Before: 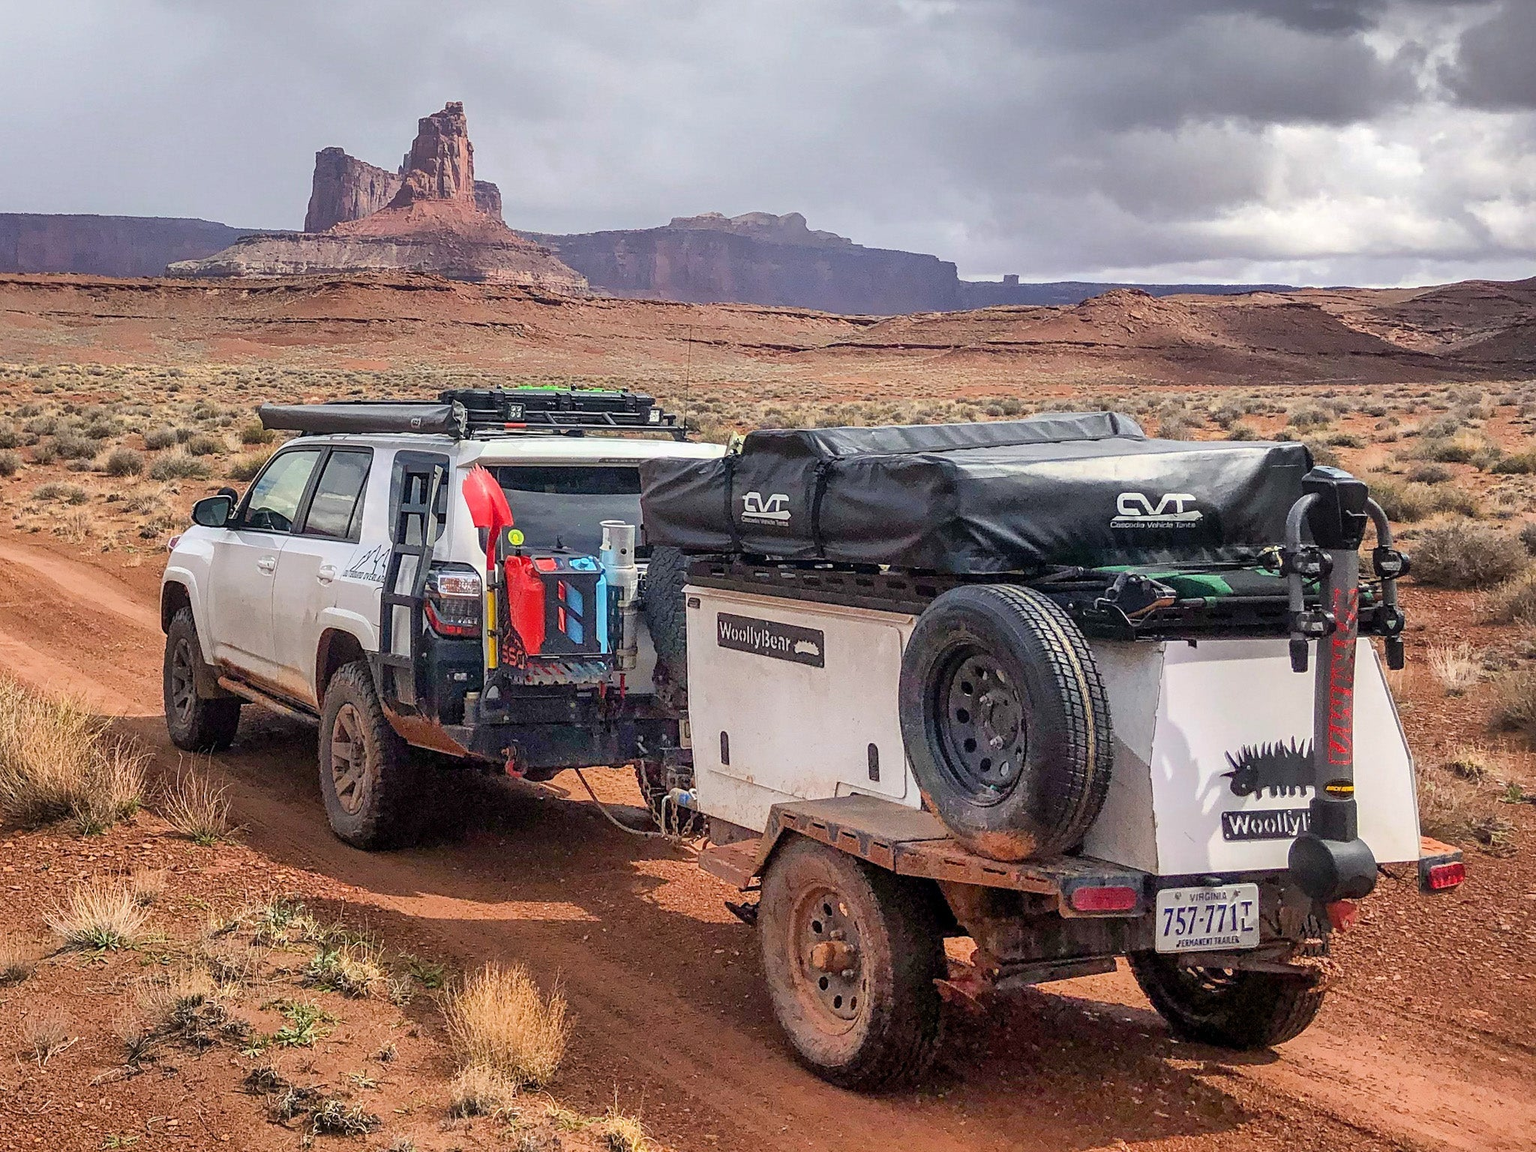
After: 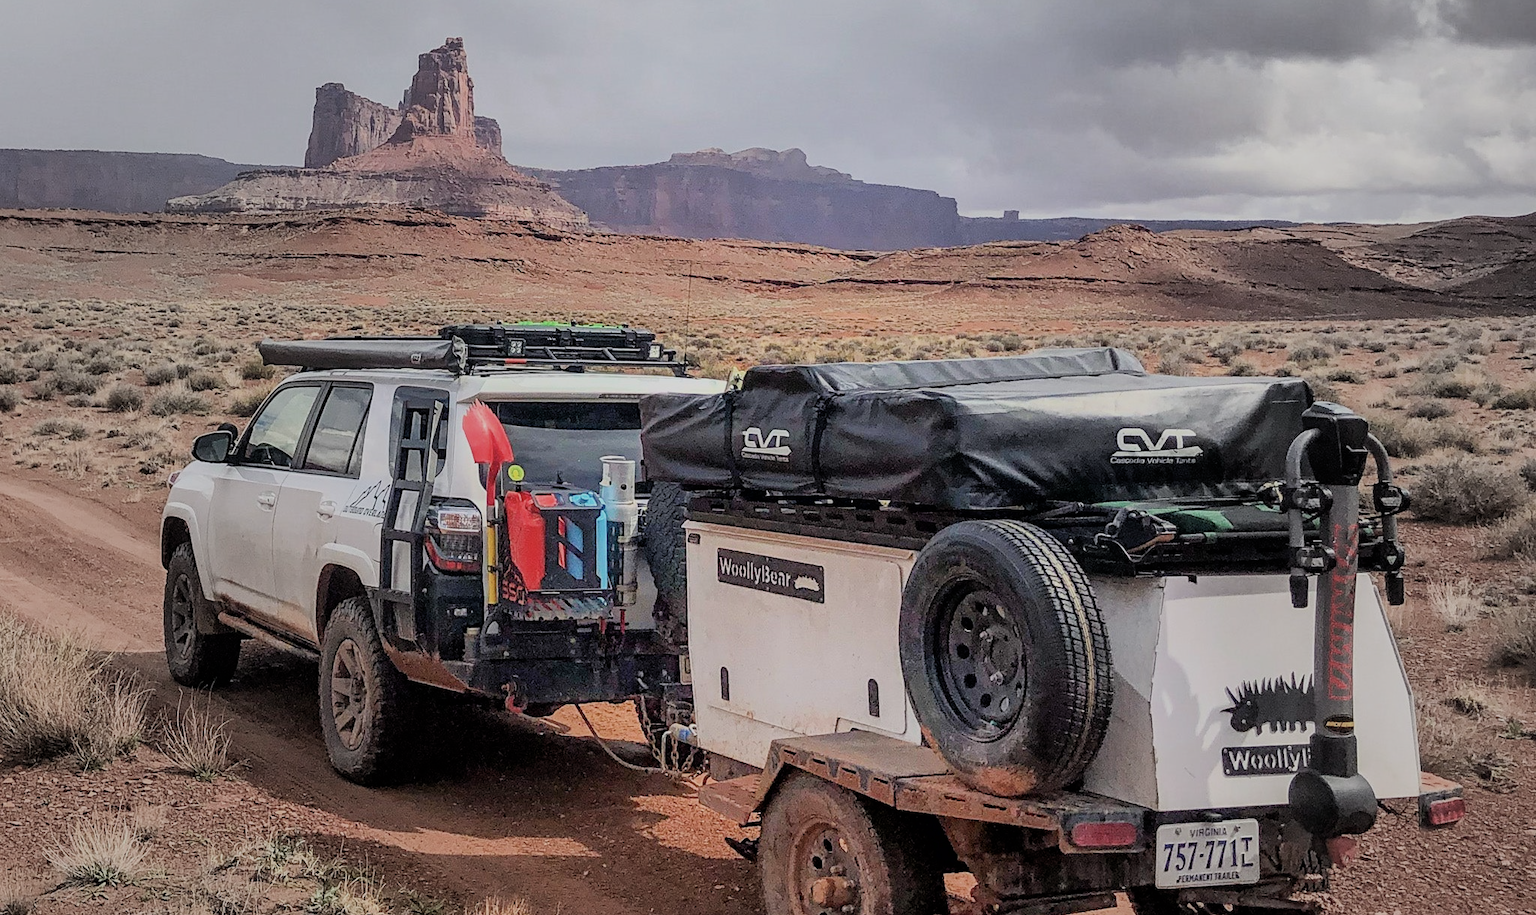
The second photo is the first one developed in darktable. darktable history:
crop and rotate: top 5.663%, bottom 14.868%
filmic rgb: black relative exposure -7.65 EV, white relative exposure 4.56 EV, hardness 3.61, contrast 1.053, color science v6 (2022)
vignetting: fall-off start 16.7%, fall-off radius 99.97%, brightness -0.155, width/height ratio 0.717
